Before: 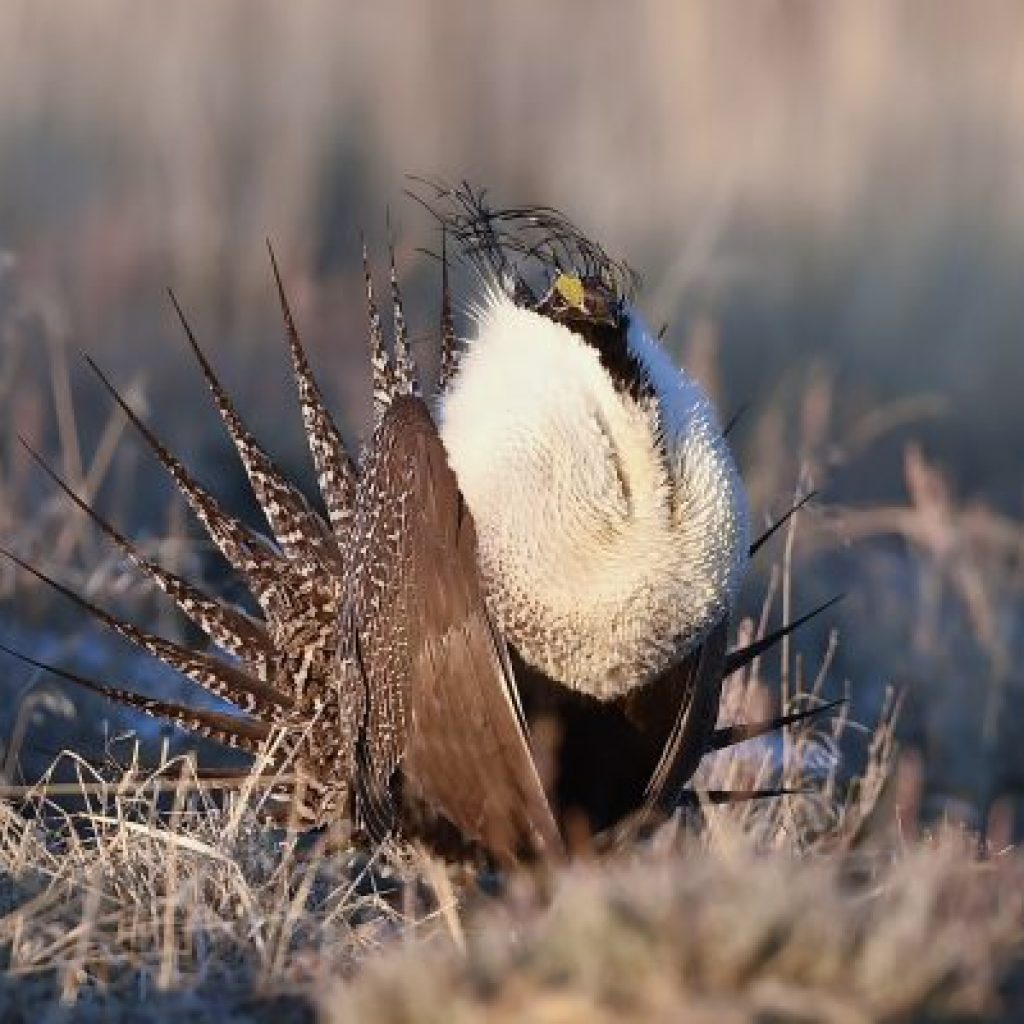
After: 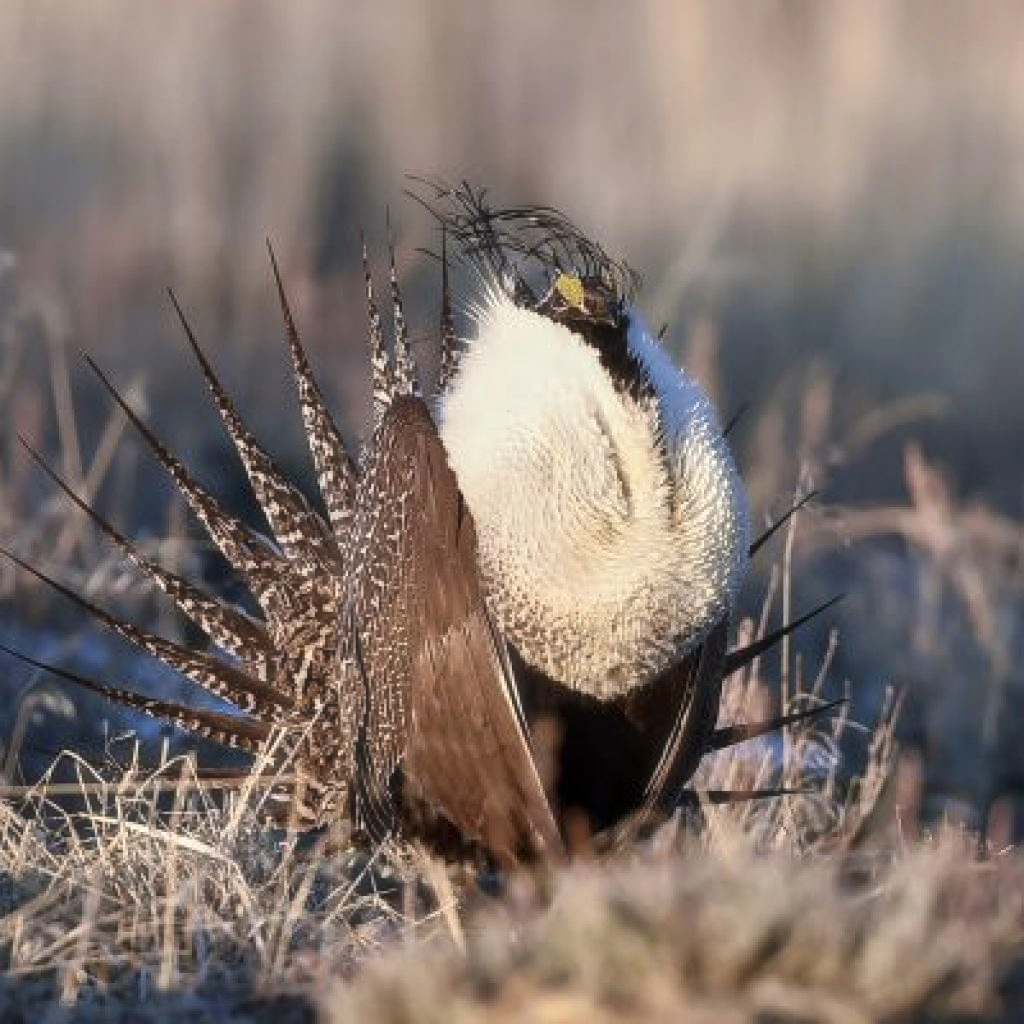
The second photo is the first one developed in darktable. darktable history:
local contrast: on, module defaults
contrast equalizer: octaves 7, y [[0.5 ×6], [0.5 ×6], [0.5, 0.5, 0.501, 0.545, 0.707, 0.863], [0 ×6], [0 ×6]], mix -0.206
haze removal: strength -0.107, compatibility mode true, adaptive false
